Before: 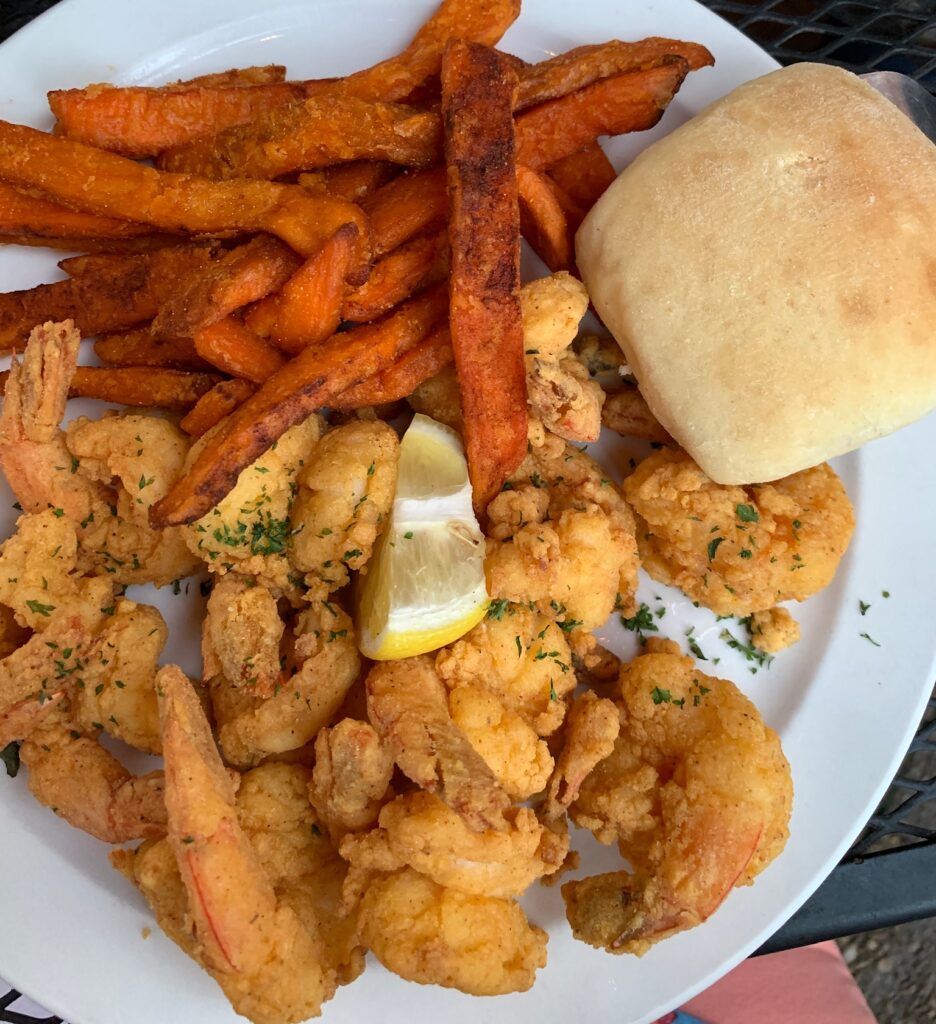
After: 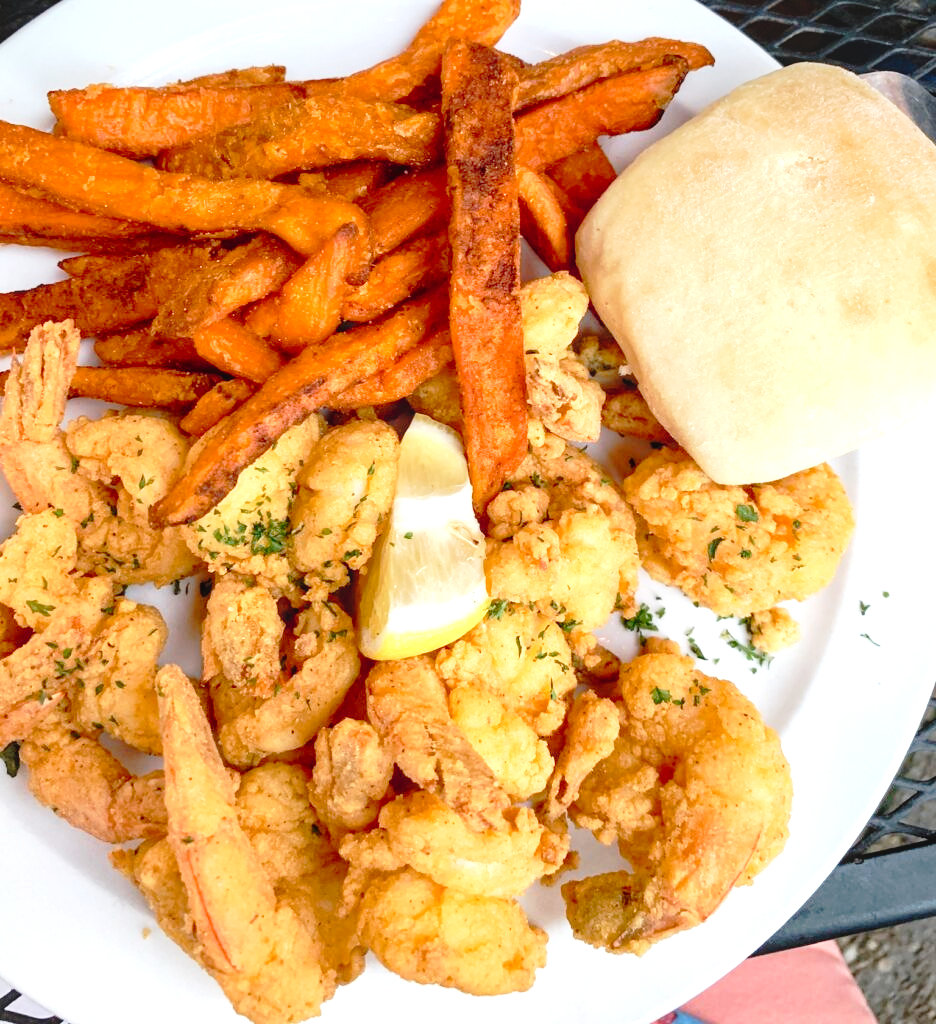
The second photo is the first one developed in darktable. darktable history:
exposure: exposure 1 EV, compensate highlight preservation false
tone curve: curves: ch0 [(0, 0) (0.088, 0.042) (0.208, 0.176) (0.257, 0.267) (0.406, 0.483) (0.489, 0.556) (0.667, 0.73) (0.793, 0.851) (0.994, 0.974)]; ch1 [(0, 0) (0.161, 0.092) (0.35, 0.33) (0.392, 0.392) (0.457, 0.467) (0.505, 0.497) (0.537, 0.518) (0.553, 0.53) (0.58, 0.567) (0.739, 0.697) (1, 1)]; ch2 [(0, 0) (0.346, 0.362) (0.448, 0.419) (0.502, 0.499) (0.533, 0.517) (0.556, 0.533) (0.629, 0.619) (0.717, 0.678) (1, 1)], preserve colors none
local contrast: detail 110%
